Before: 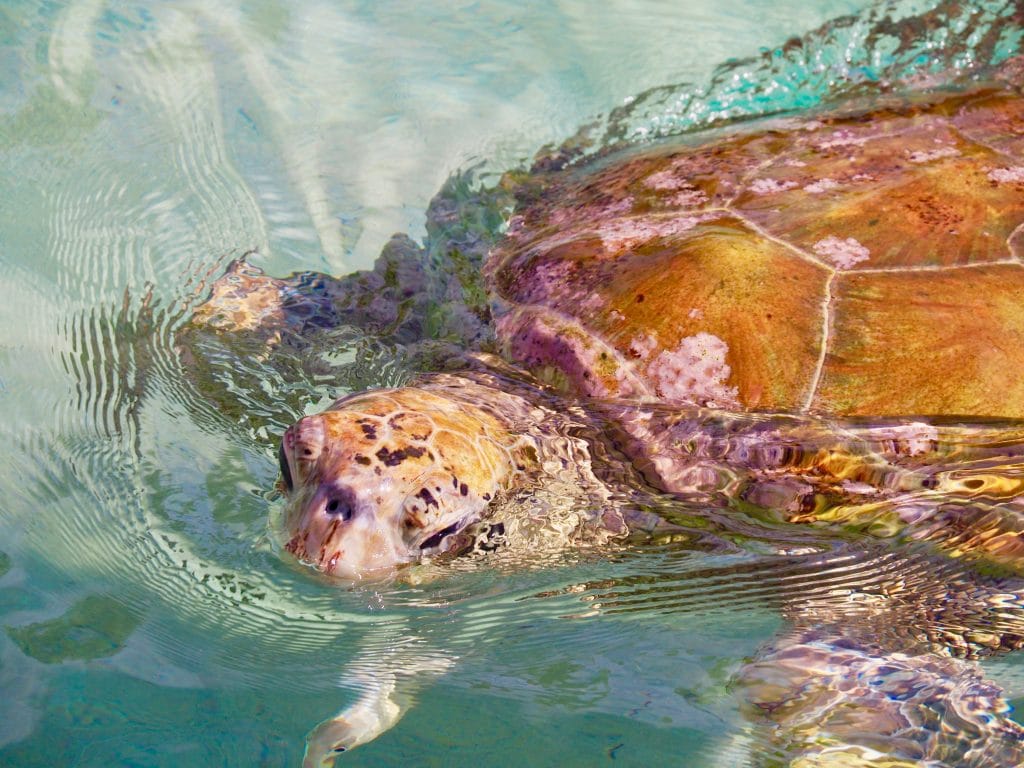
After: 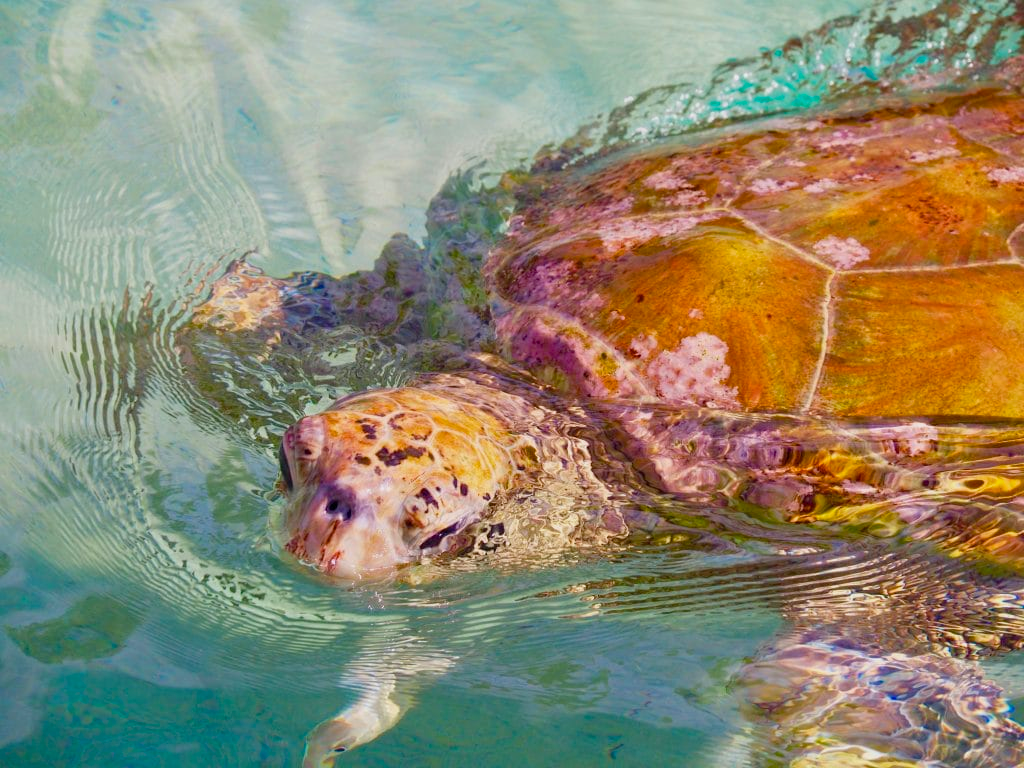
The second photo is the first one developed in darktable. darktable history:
color balance rgb: perceptual saturation grading › global saturation 25.861%, contrast -10.021%
